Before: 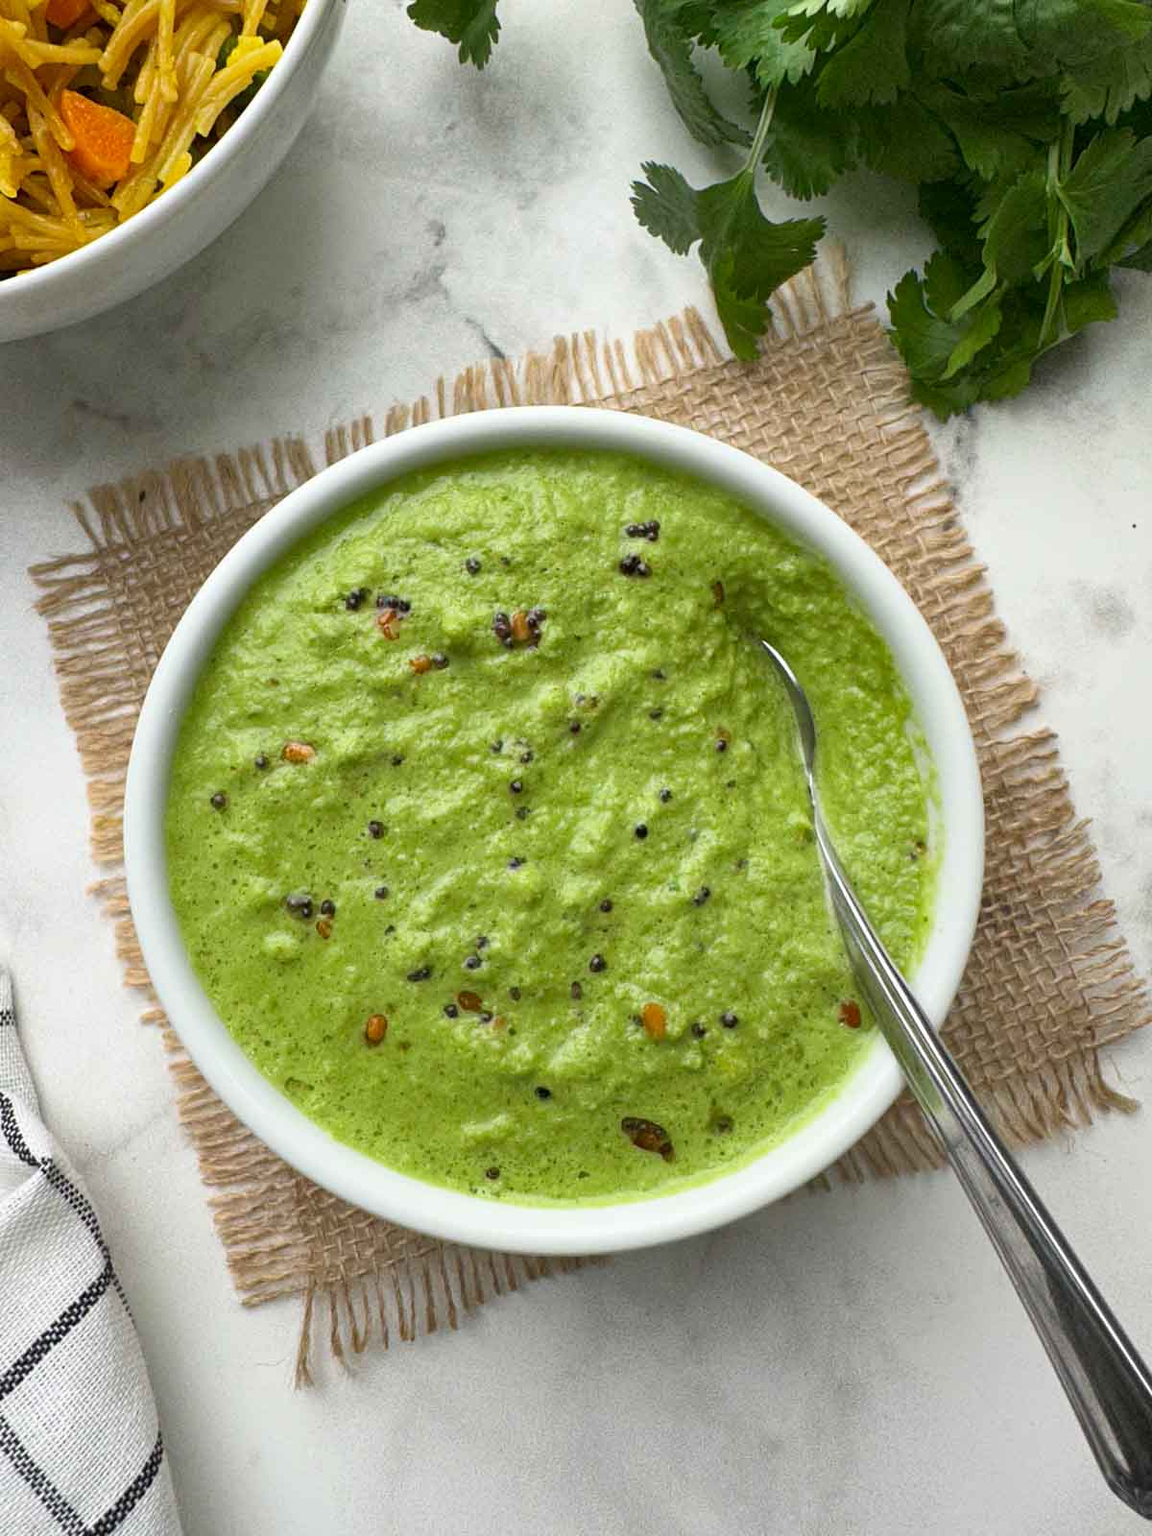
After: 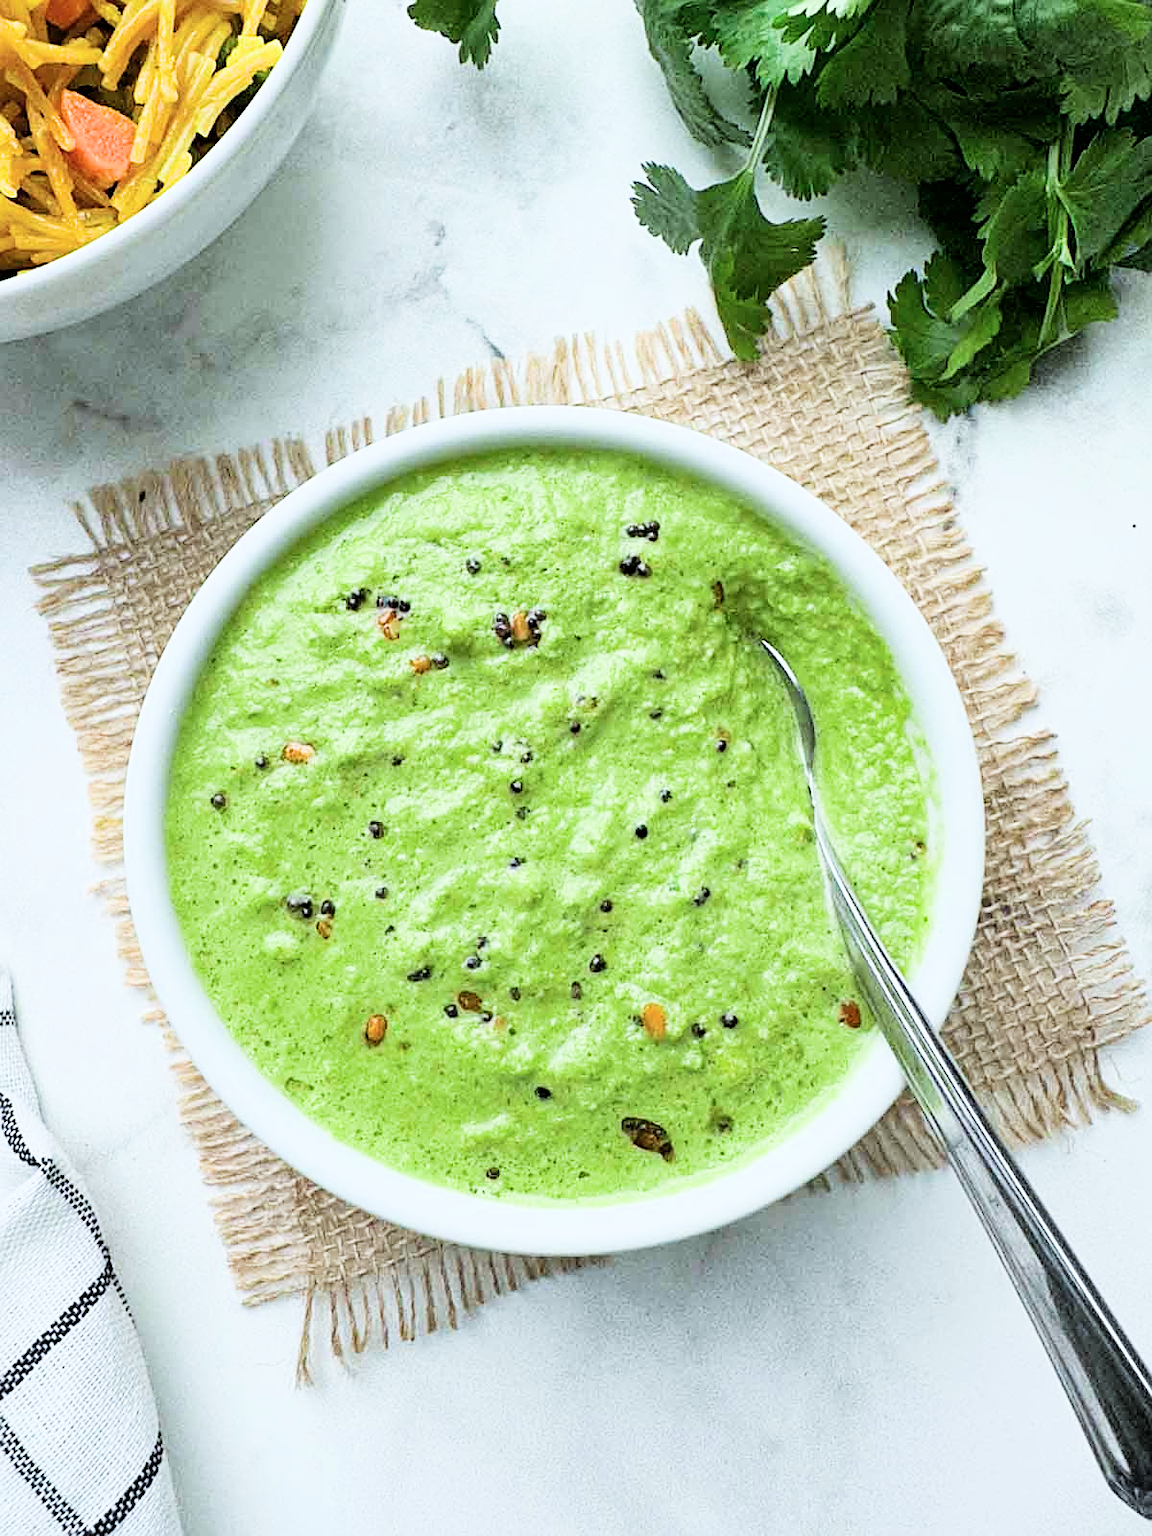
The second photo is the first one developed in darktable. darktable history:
filmic rgb: black relative exposure -5 EV, hardness 2.88, contrast 1.4, highlights saturation mix -30%
exposure: black level correction 0, exposure 1.1 EV, compensate exposure bias true, compensate highlight preservation false
color calibration: illuminant F (fluorescent), F source F9 (Cool White Deluxe 4150 K) – high CRI, x 0.374, y 0.373, temperature 4158.34 K
sharpen: on, module defaults
